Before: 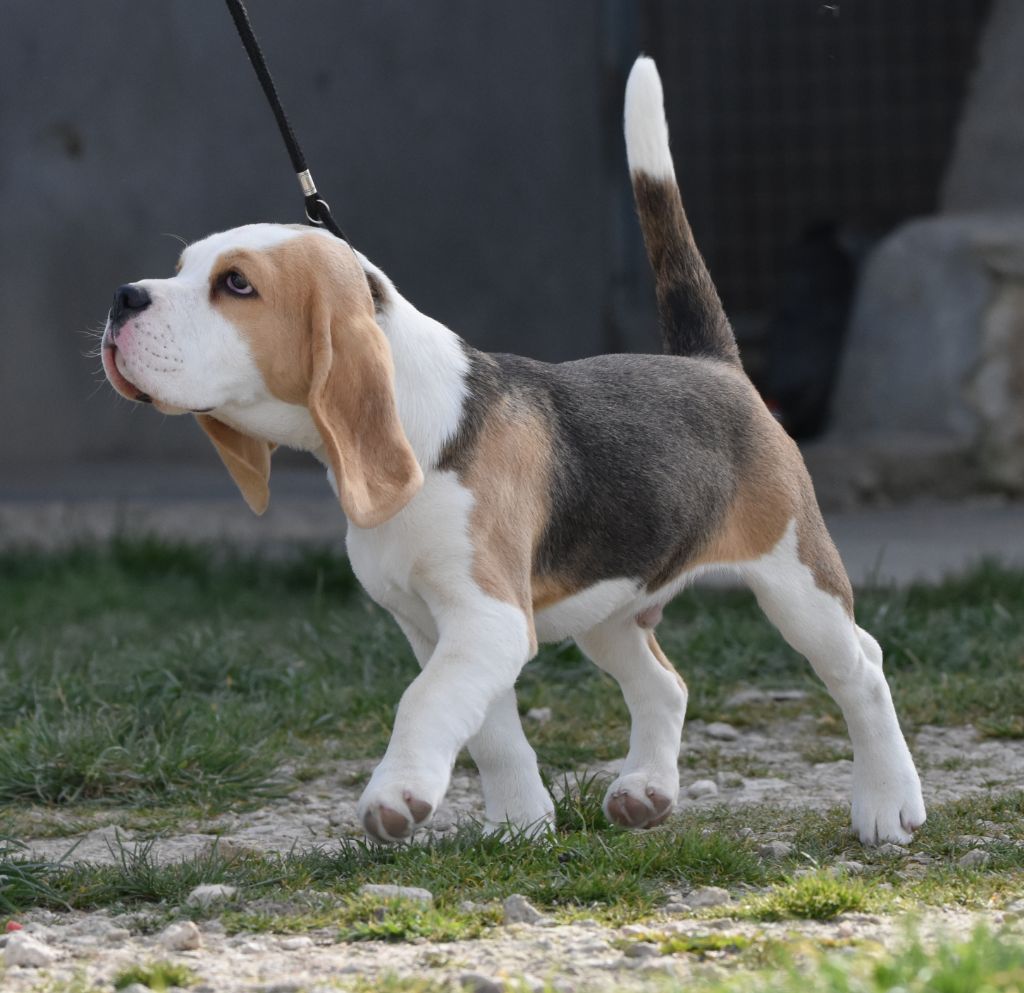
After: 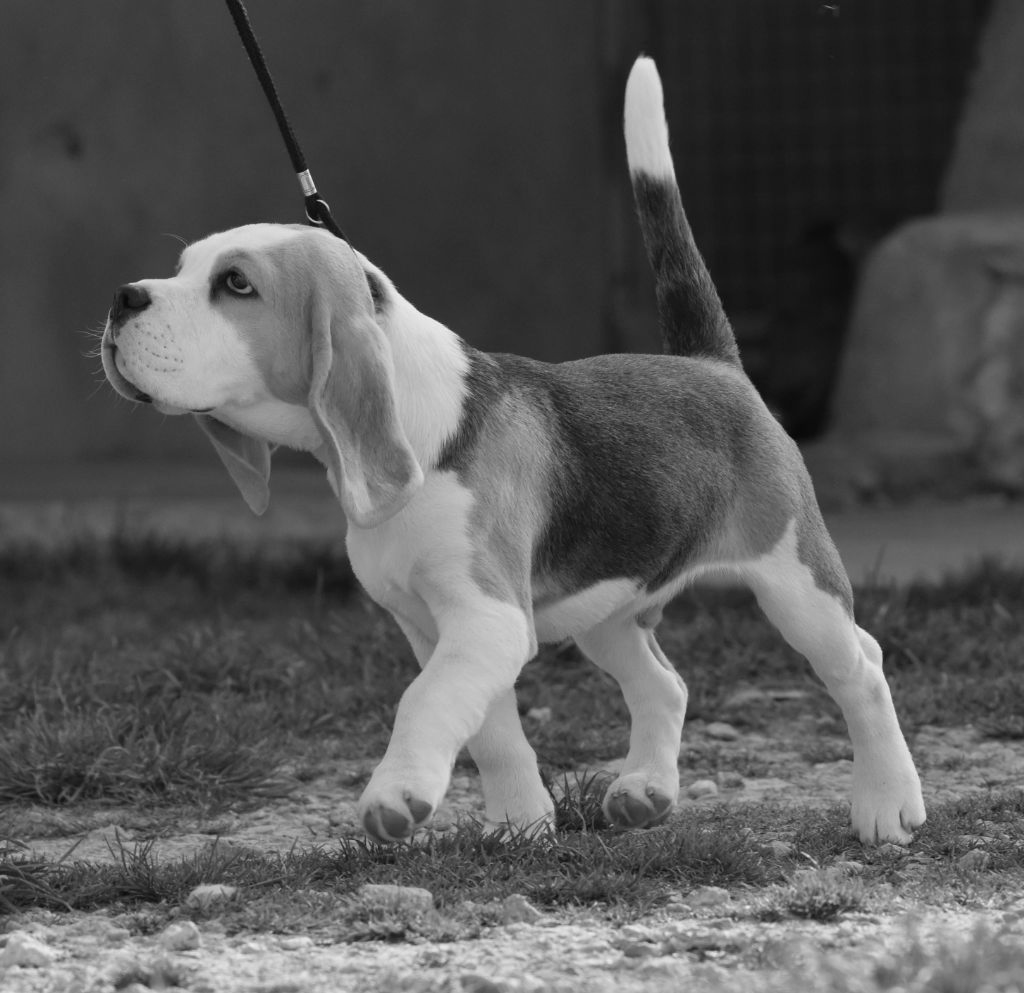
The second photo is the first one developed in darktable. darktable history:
color calibration: output gray [0.21, 0.42, 0.37, 0], gray › normalize channels true, illuminant same as pipeline (D50), adaptation XYZ, x 0.346, y 0.359, gamut compression 0
white balance: red 1.138, green 0.996, blue 0.812
